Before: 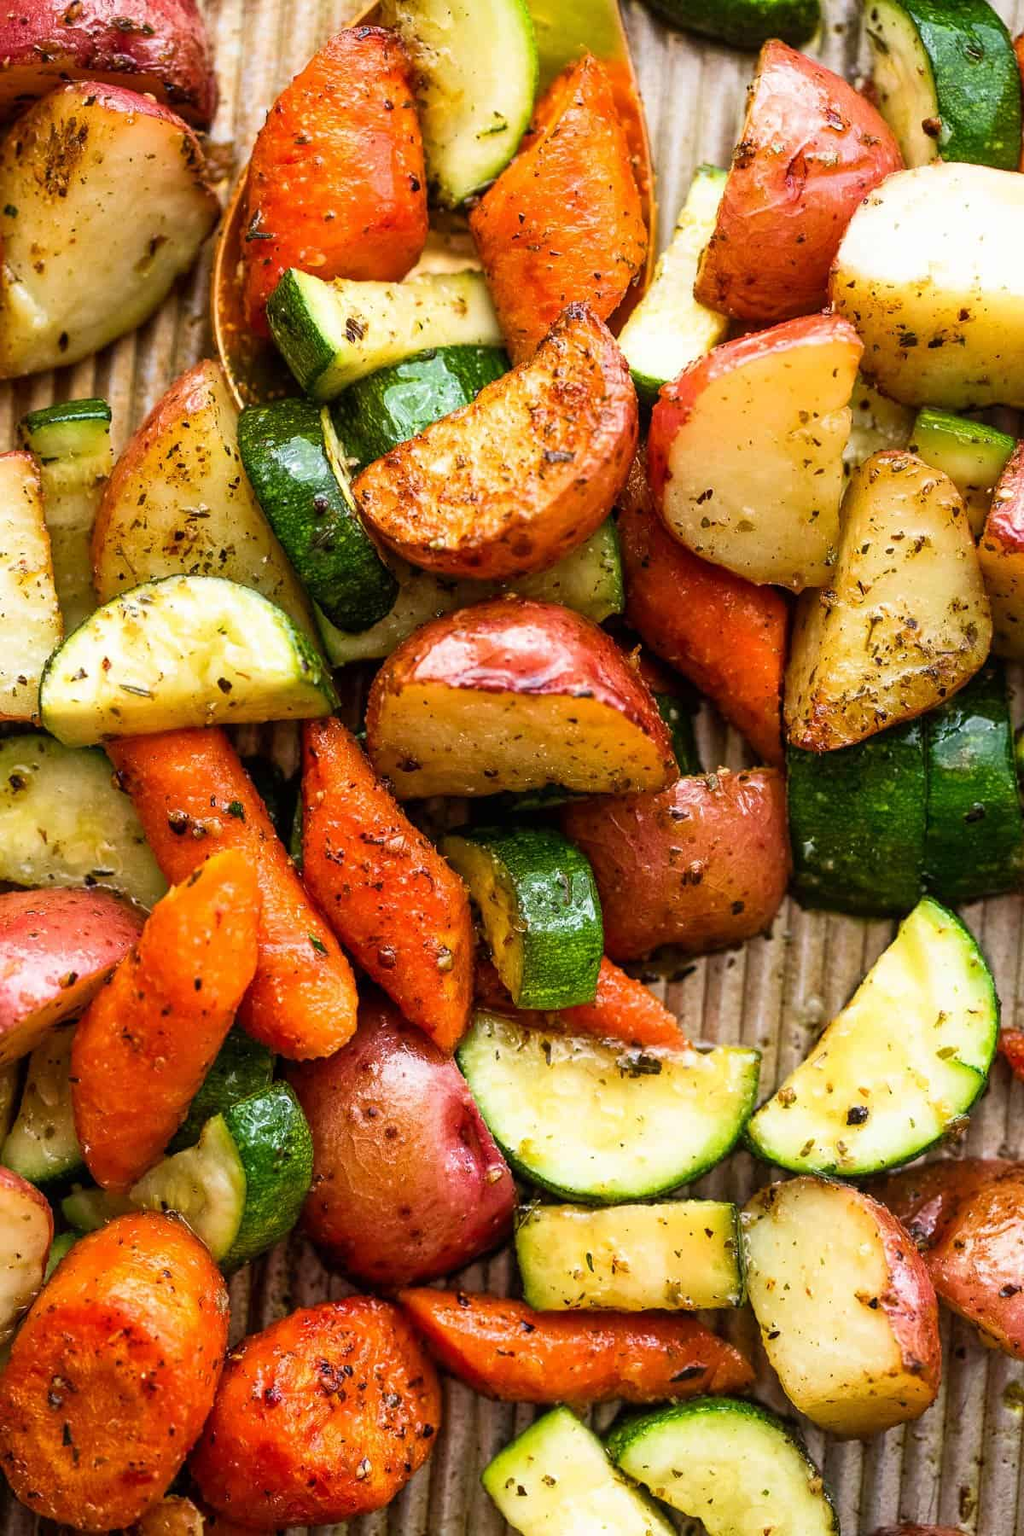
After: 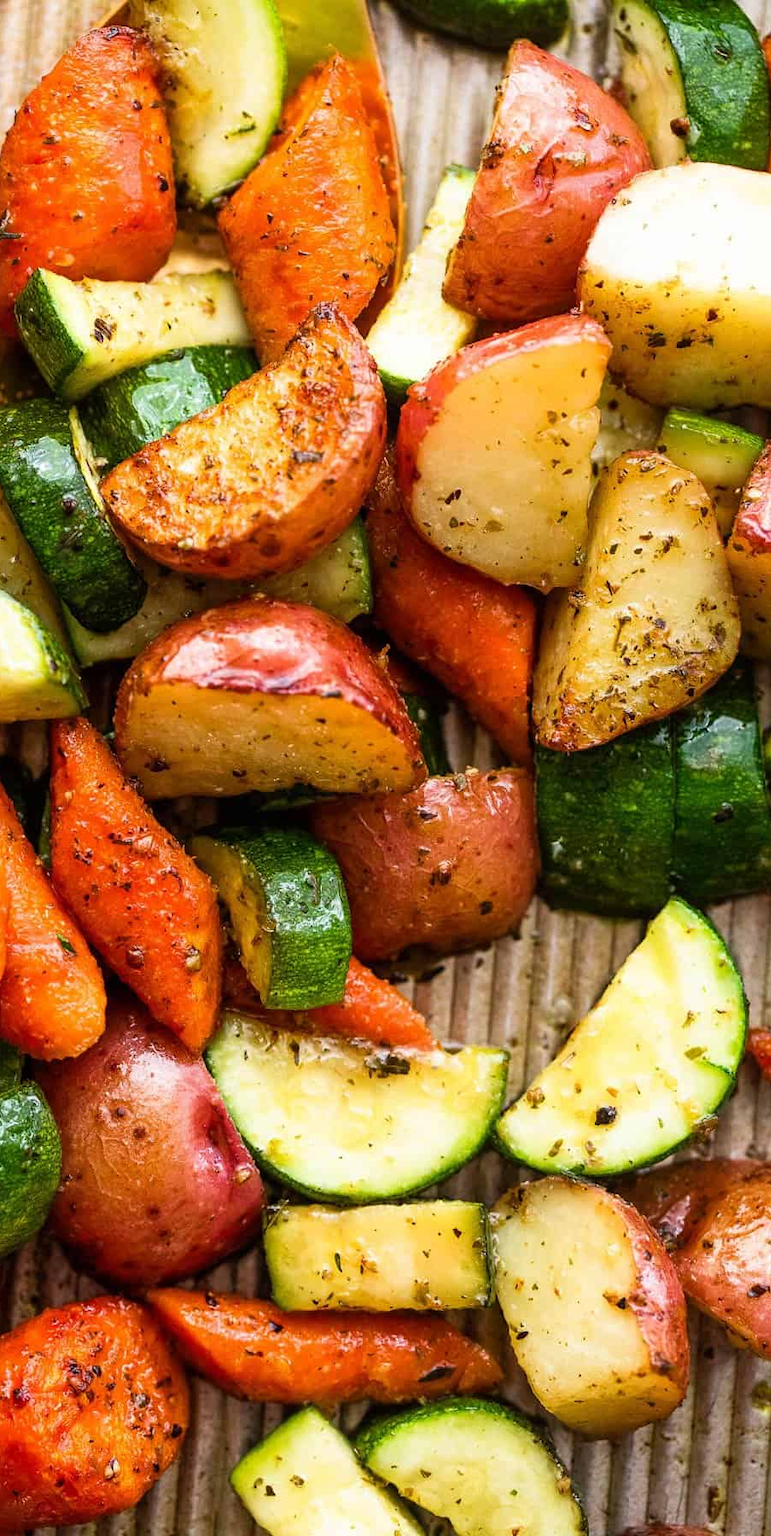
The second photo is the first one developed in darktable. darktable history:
crop and rotate: left 24.605%
